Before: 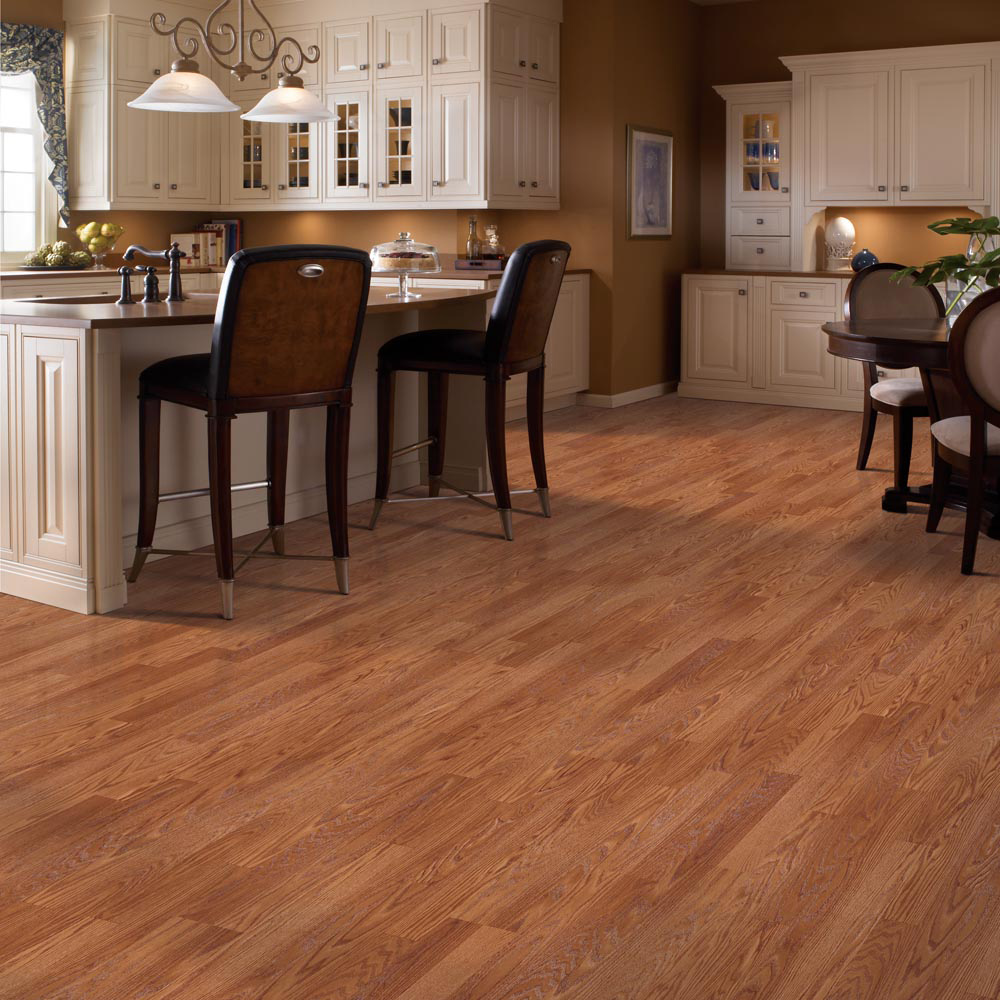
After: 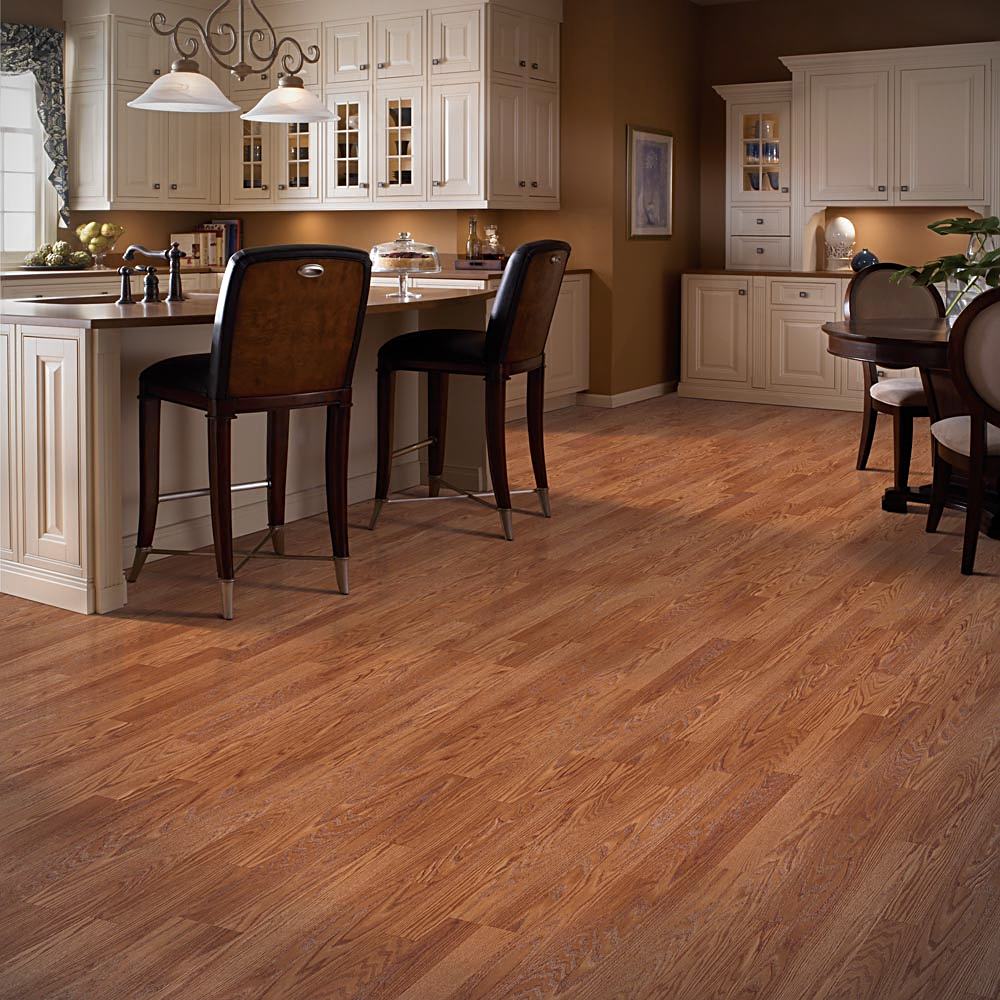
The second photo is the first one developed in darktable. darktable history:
vignetting: fall-off radius 70%, automatic ratio true, unbound false
sharpen: on, module defaults
